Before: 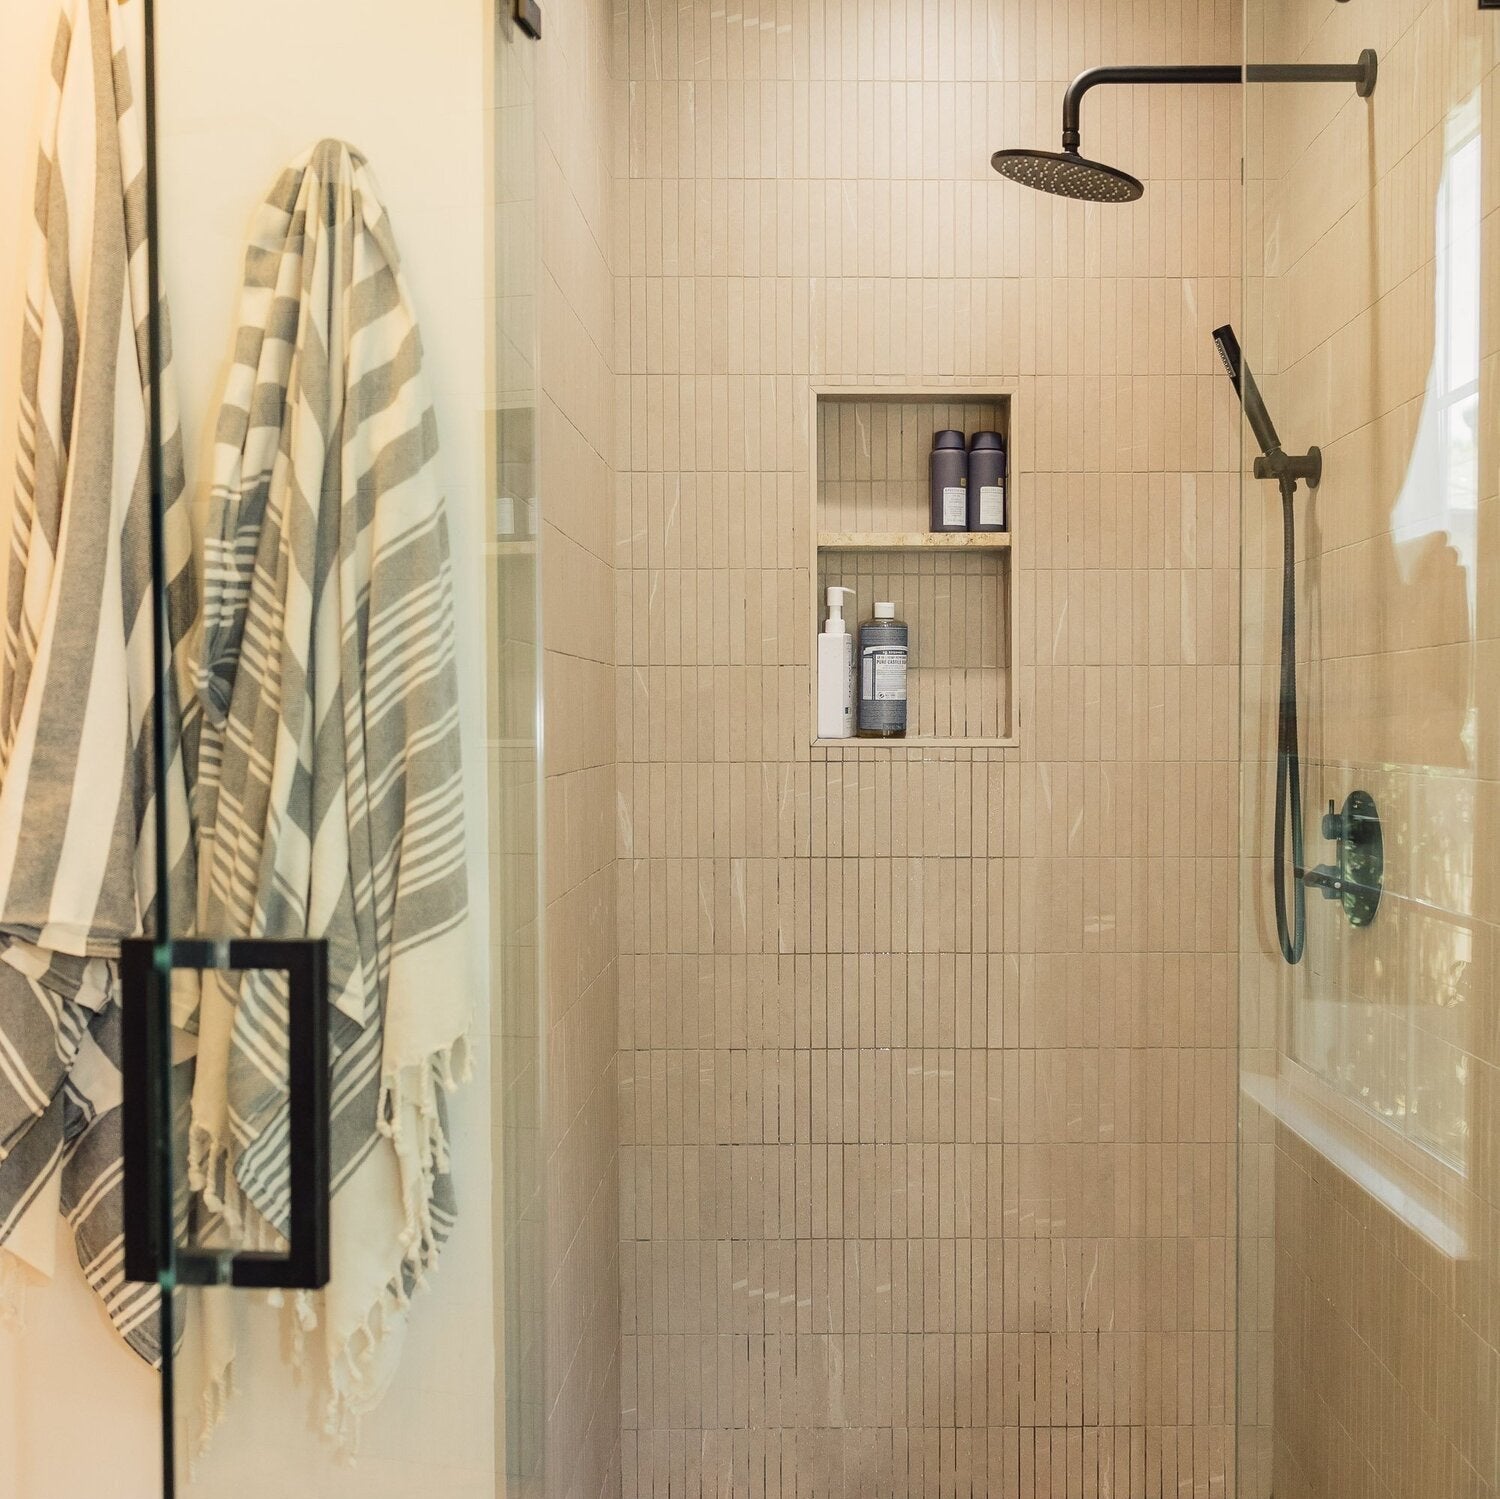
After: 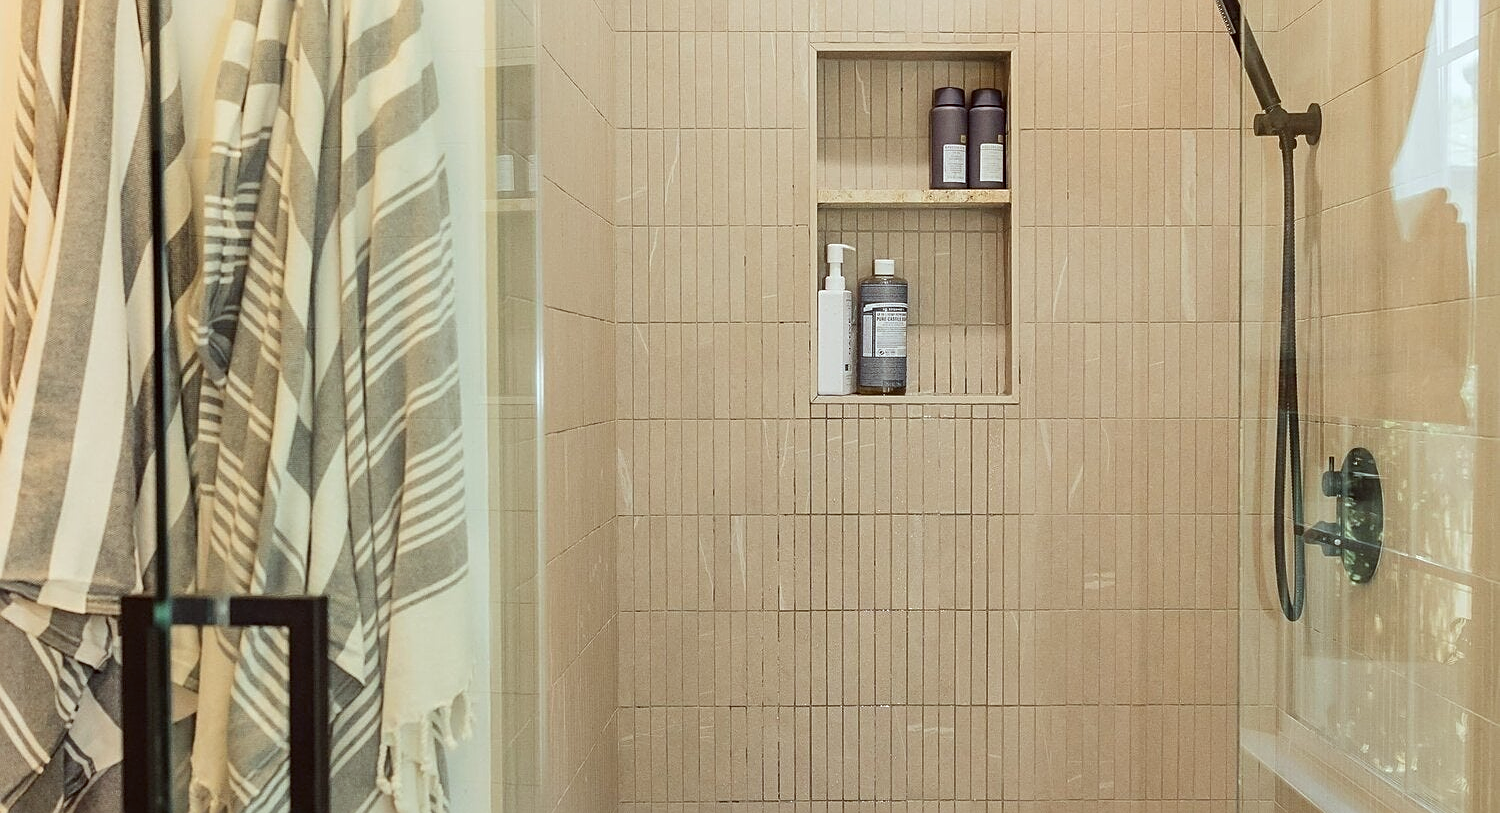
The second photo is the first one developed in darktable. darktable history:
crop and rotate: top 22.895%, bottom 22.841%
color correction: highlights a* -4.88, highlights b* -4.29, shadows a* 4.24, shadows b* 4.35
sharpen: on, module defaults
